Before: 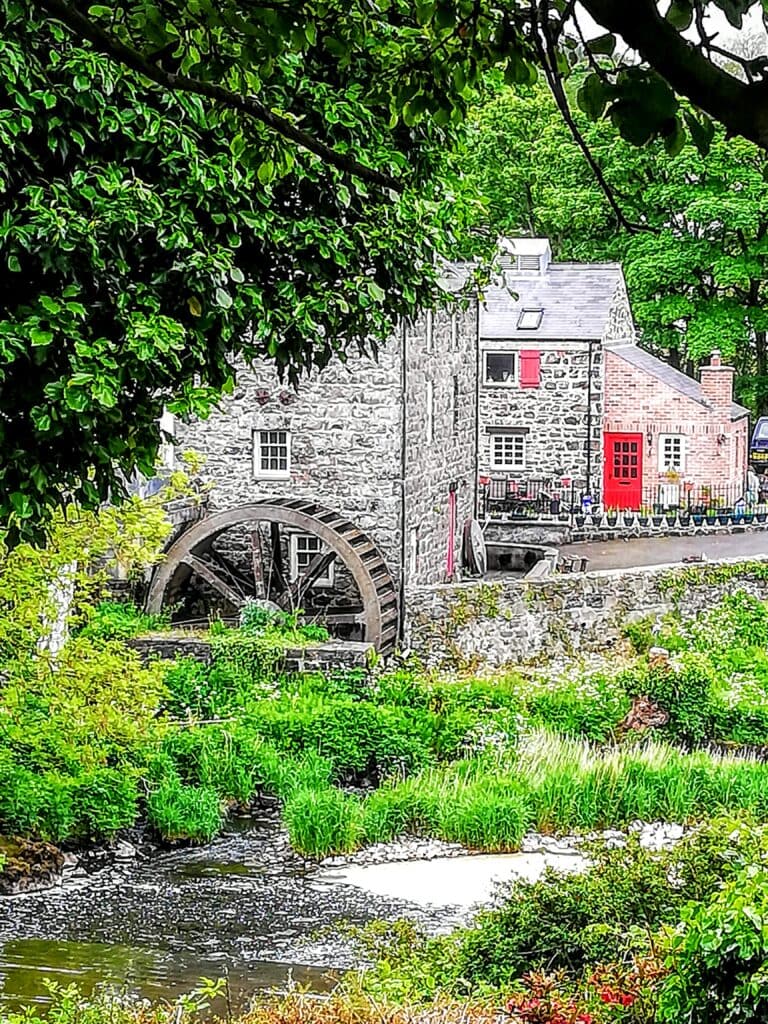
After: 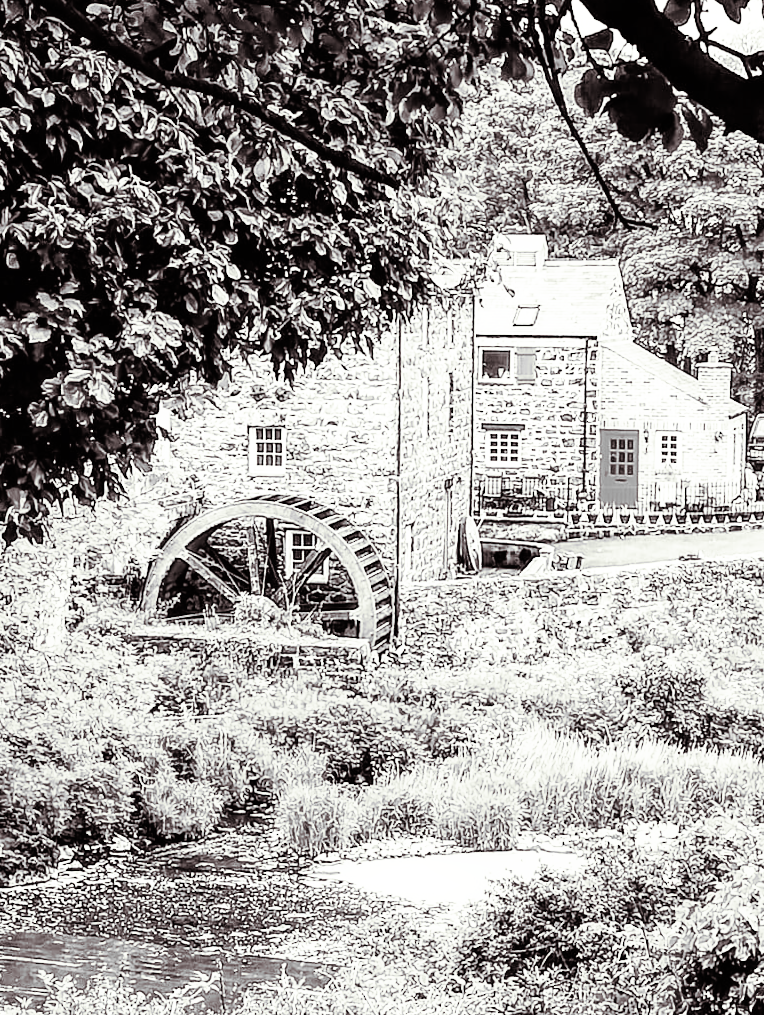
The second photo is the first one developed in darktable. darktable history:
monochrome: size 3.1
rotate and perspective: rotation 0.192°, lens shift (horizontal) -0.015, crop left 0.005, crop right 0.996, crop top 0.006, crop bottom 0.99
split-toning: shadows › saturation 0.2
base curve: curves: ch0 [(0, 0) (0.007, 0.004) (0.027, 0.03) (0.046, 0.07) (0.207, 0.54) (0.442, 0.872) (0.673, 0.972) (1, 1)], preserve colors none
levels: levels [0, 0.498, 1]
white balance: red 0.978, blue 0.999
